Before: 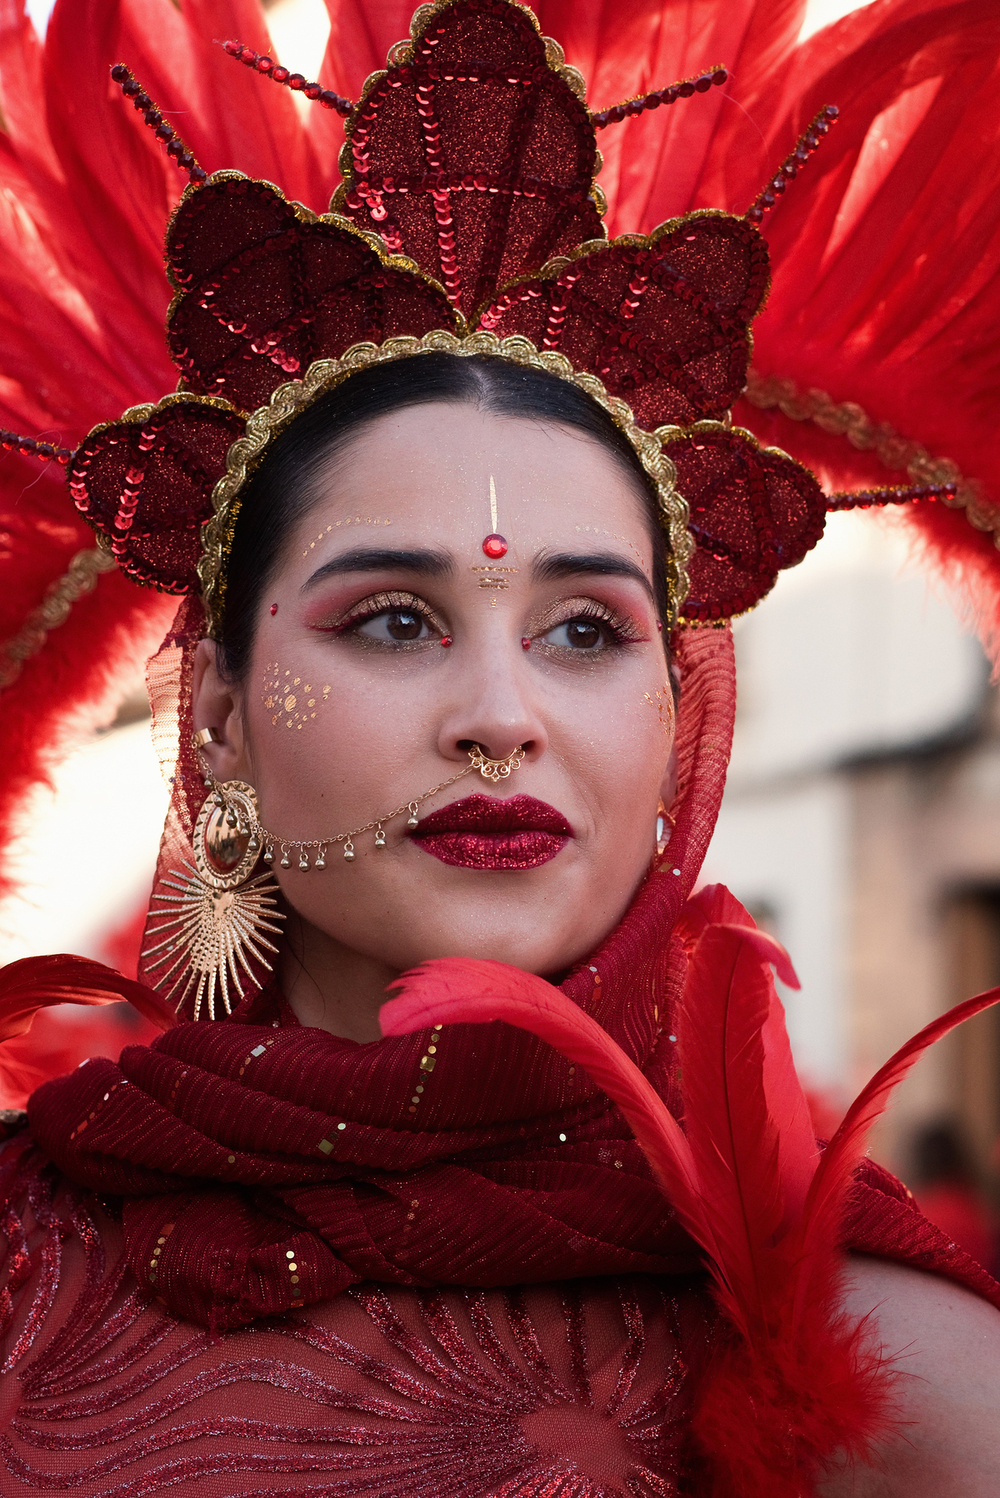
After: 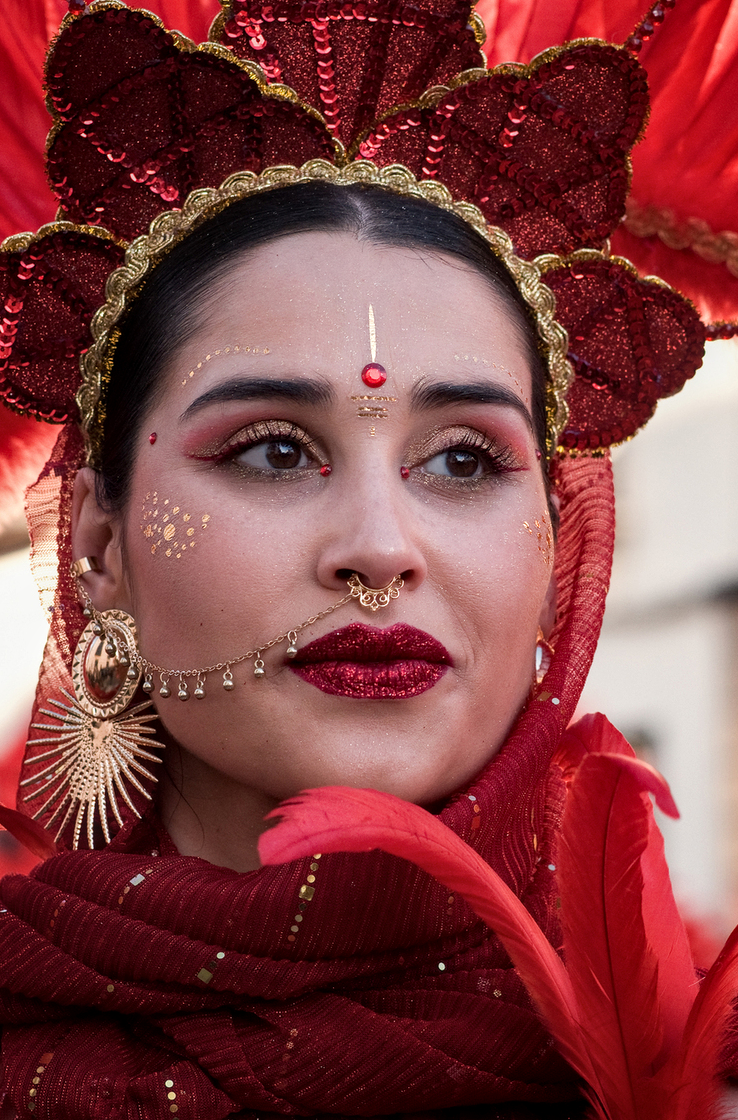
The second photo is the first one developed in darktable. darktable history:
crop and rotate: left 12.132%, top 11.472%, right 14.032%, bottom 13.751%
local contrast: on, module defaults
tone equalizer: on, module defaults
